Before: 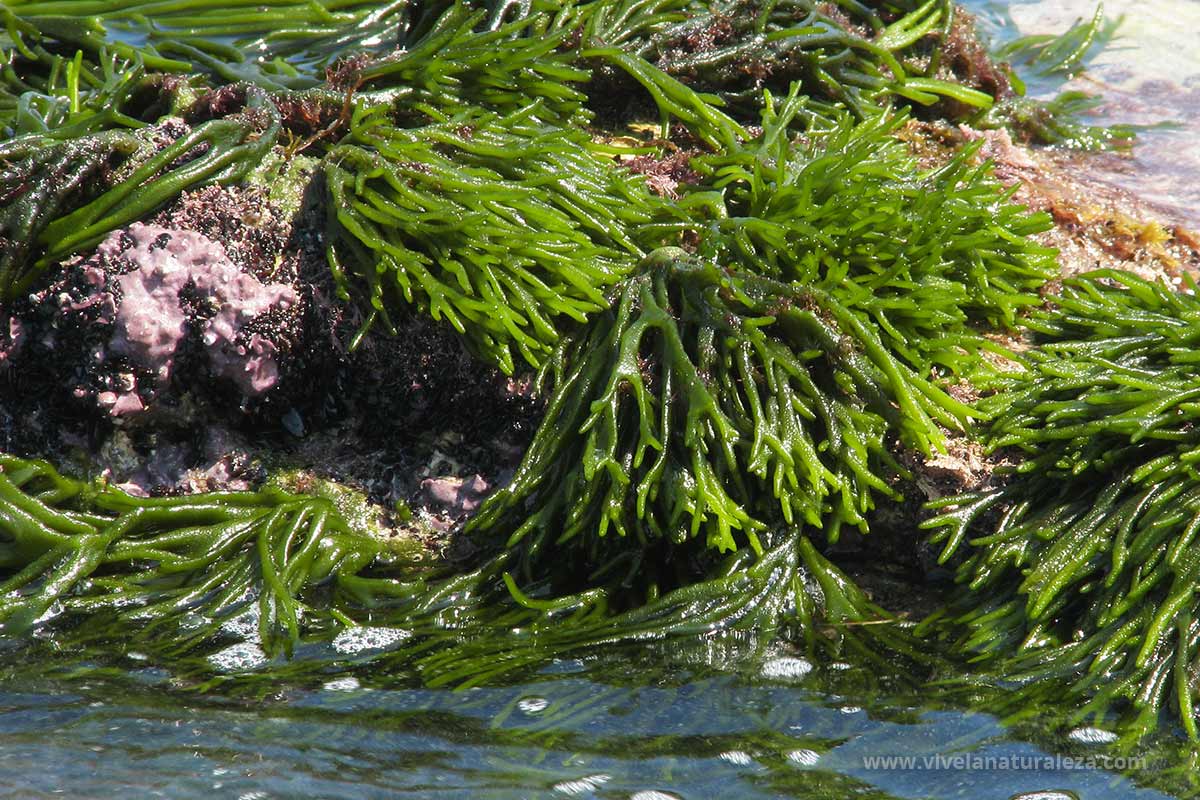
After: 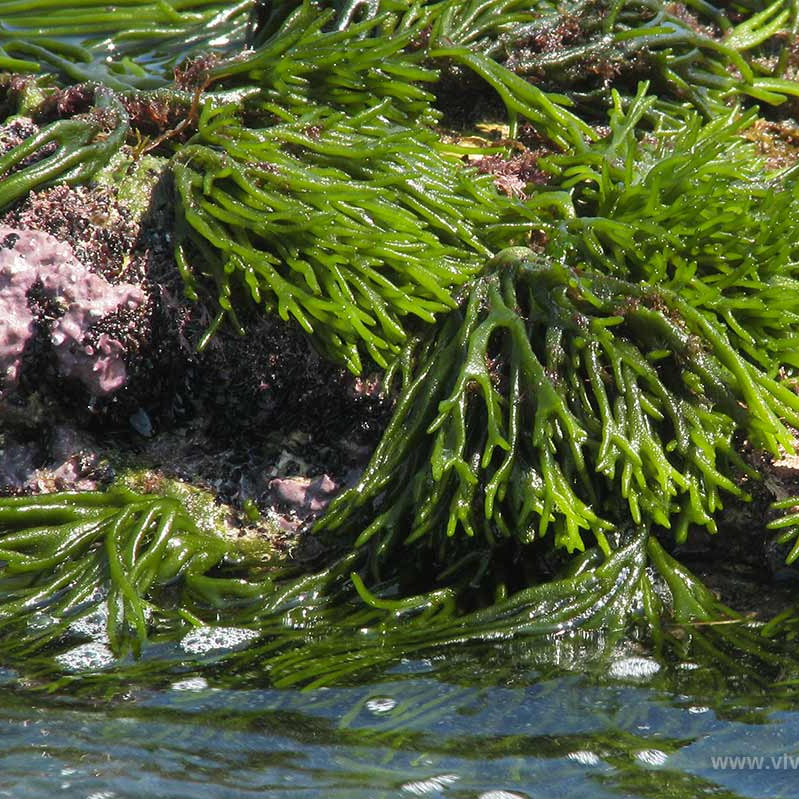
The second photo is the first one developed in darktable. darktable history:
crop and rotate: left 12.673%, right 20.66%
shadows and highlights: shadows 25, highlights -25
